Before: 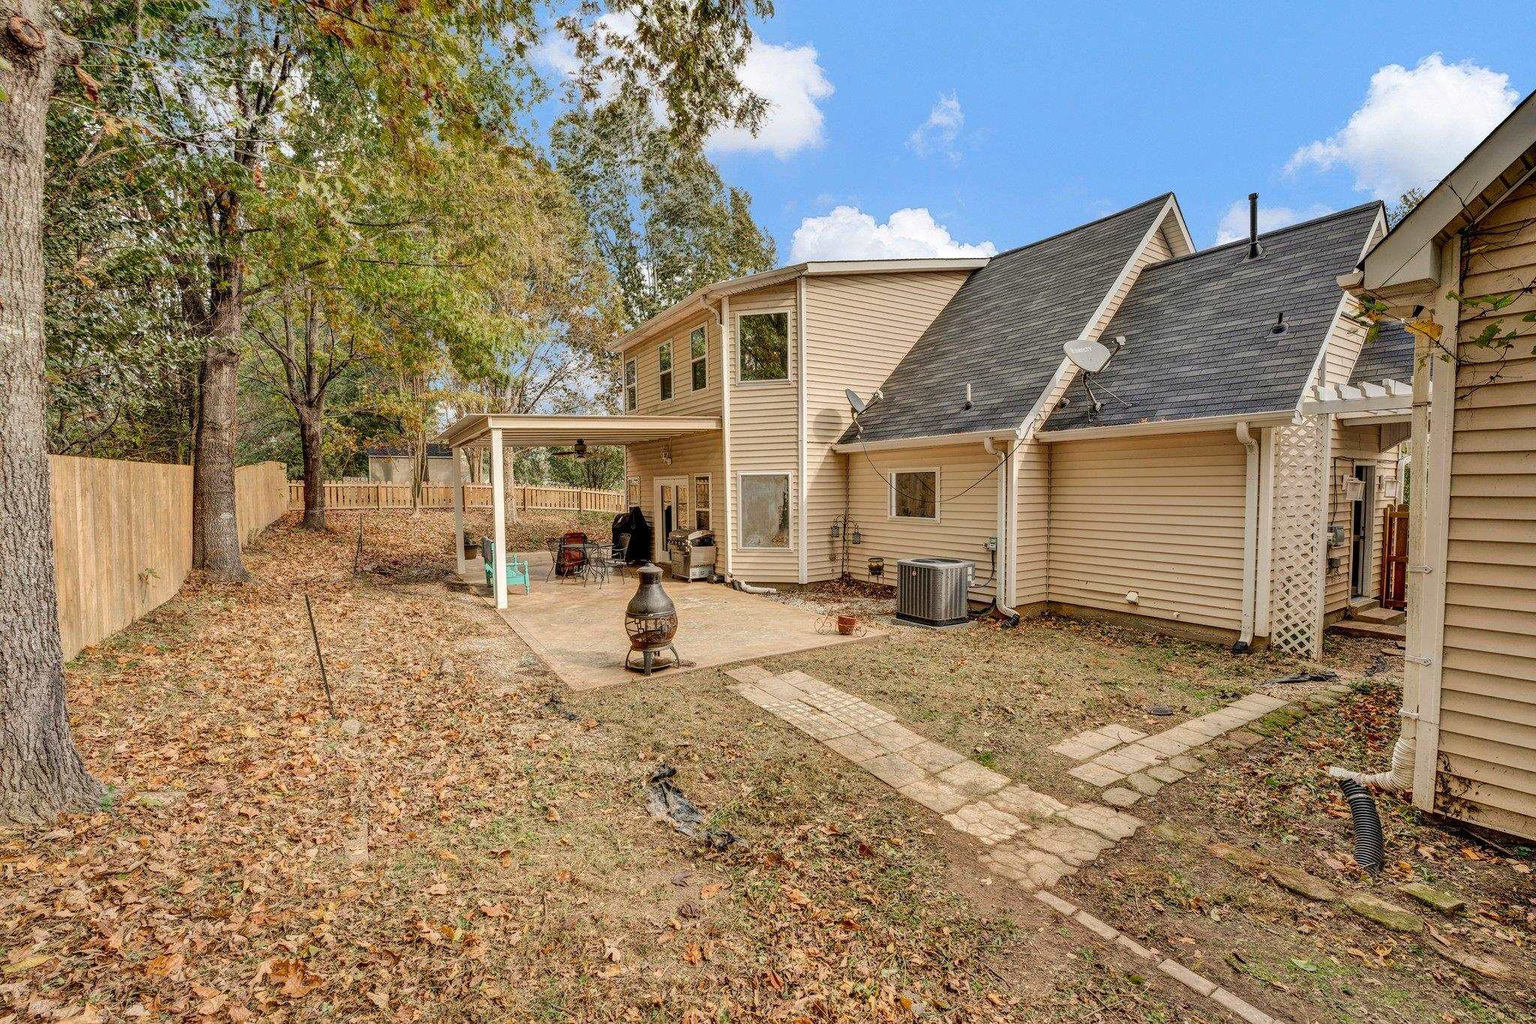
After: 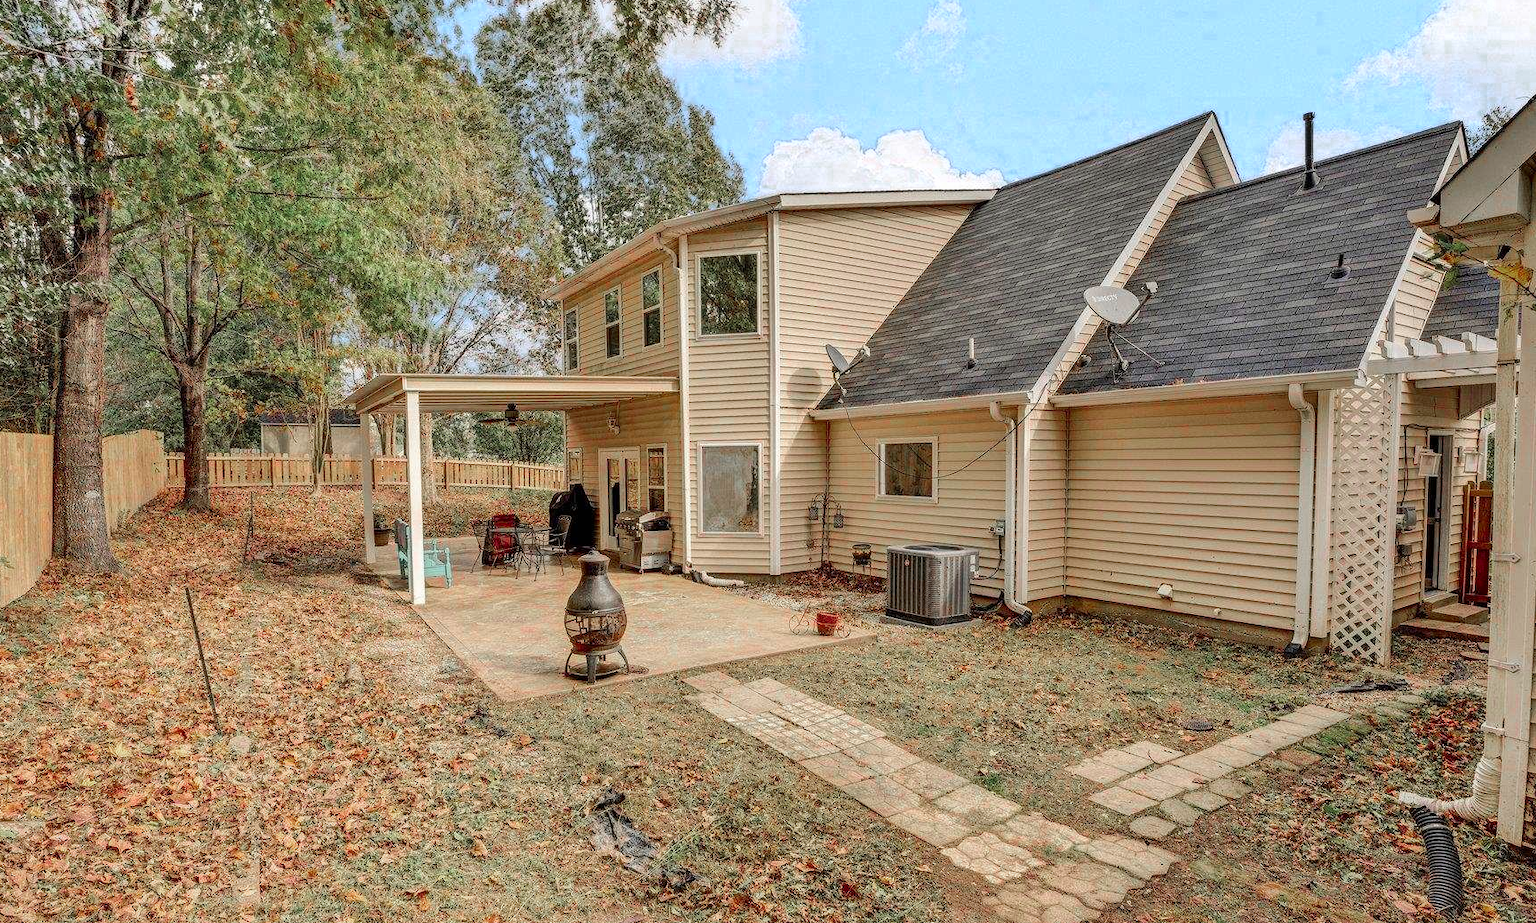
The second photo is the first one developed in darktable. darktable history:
crop and rotate: left 9.696%, top 9.619%, right 5.846%, bottom 14.142%
color zones: curves: ch0 [(0, 0.466) (0.128, 0.466) (0.25, 0.5) (0.375, 0.456) (0.5, 0.5) (0.625, 0.5) (0.737, 0.652) (0.875, 0.5)]; ch1 [(0, 0.603) (0.125, 0.618) (0.261, 0.348) (0.372, 0.353) (0.497, 0.363) (0.611, 0.45) (0.731, 0.427) (0.875, 0.518) (0.998, 0.652)]; ch2 [(0, 0.559) (0.125, 0.451) (0.253, 0.564) (0.37, 0.578) (0.5, 0.466) (0.625, 0.471) (0.731, 0.471) (0.88, 0.485)]
